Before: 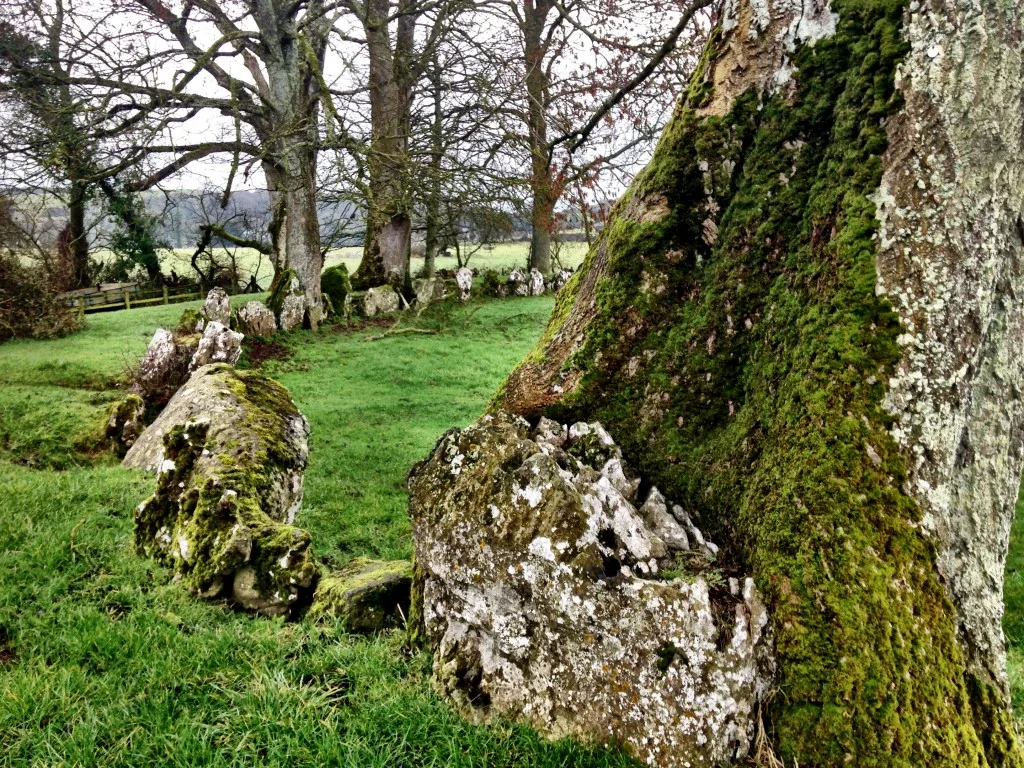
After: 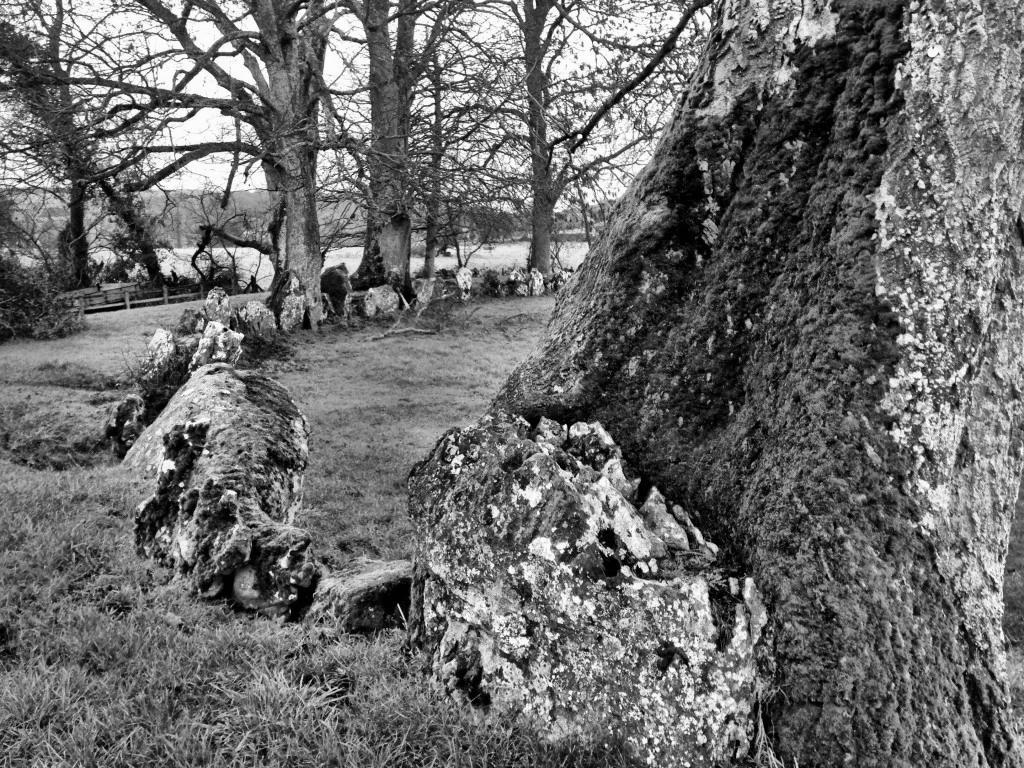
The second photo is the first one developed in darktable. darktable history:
monochrome: a 16.06, b 15.48, size 1
shadows and highlights: radius 133.83, soften with gaussian
